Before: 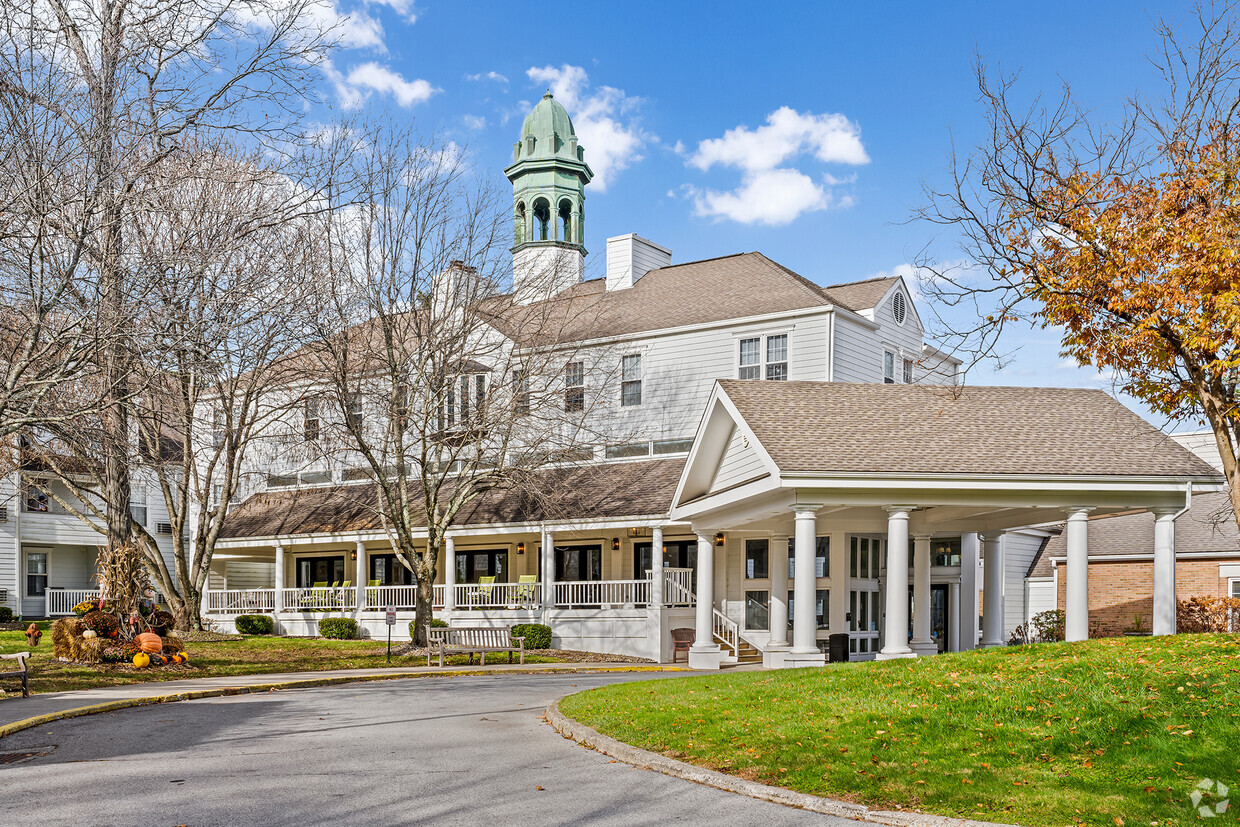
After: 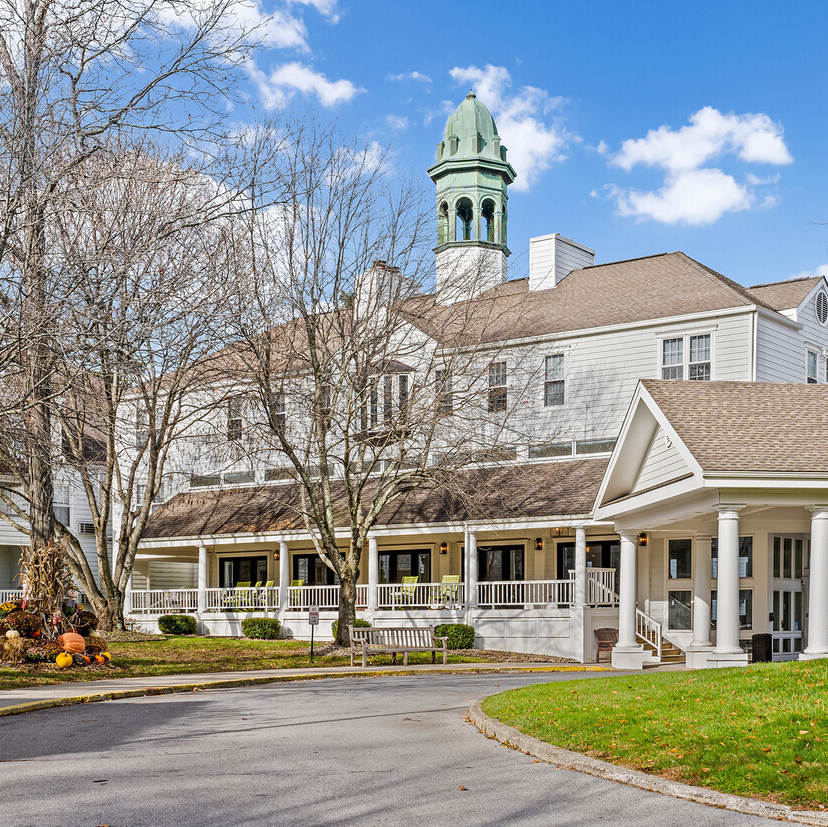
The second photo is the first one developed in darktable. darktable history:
crop and rotate: left 6.234%, right 26.966%
